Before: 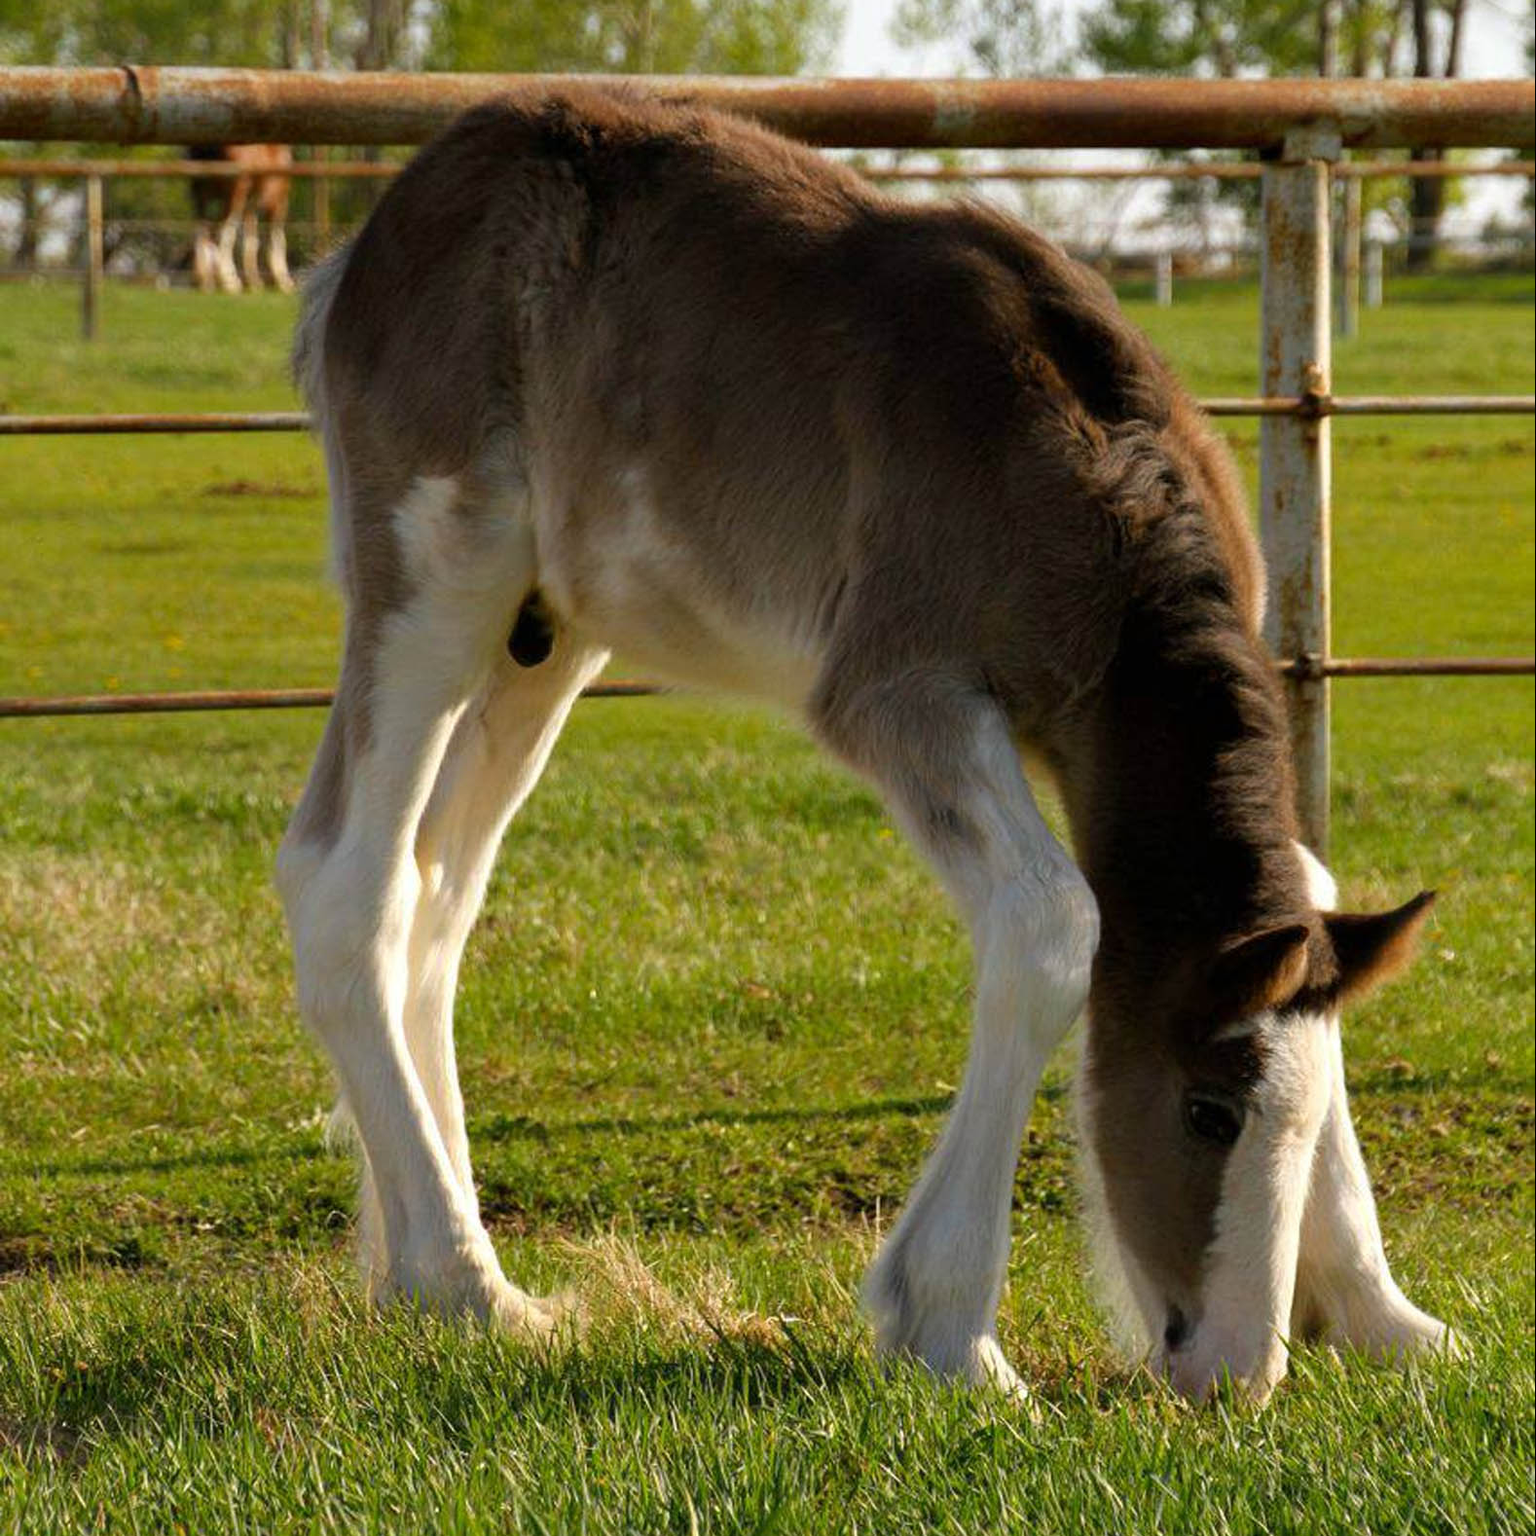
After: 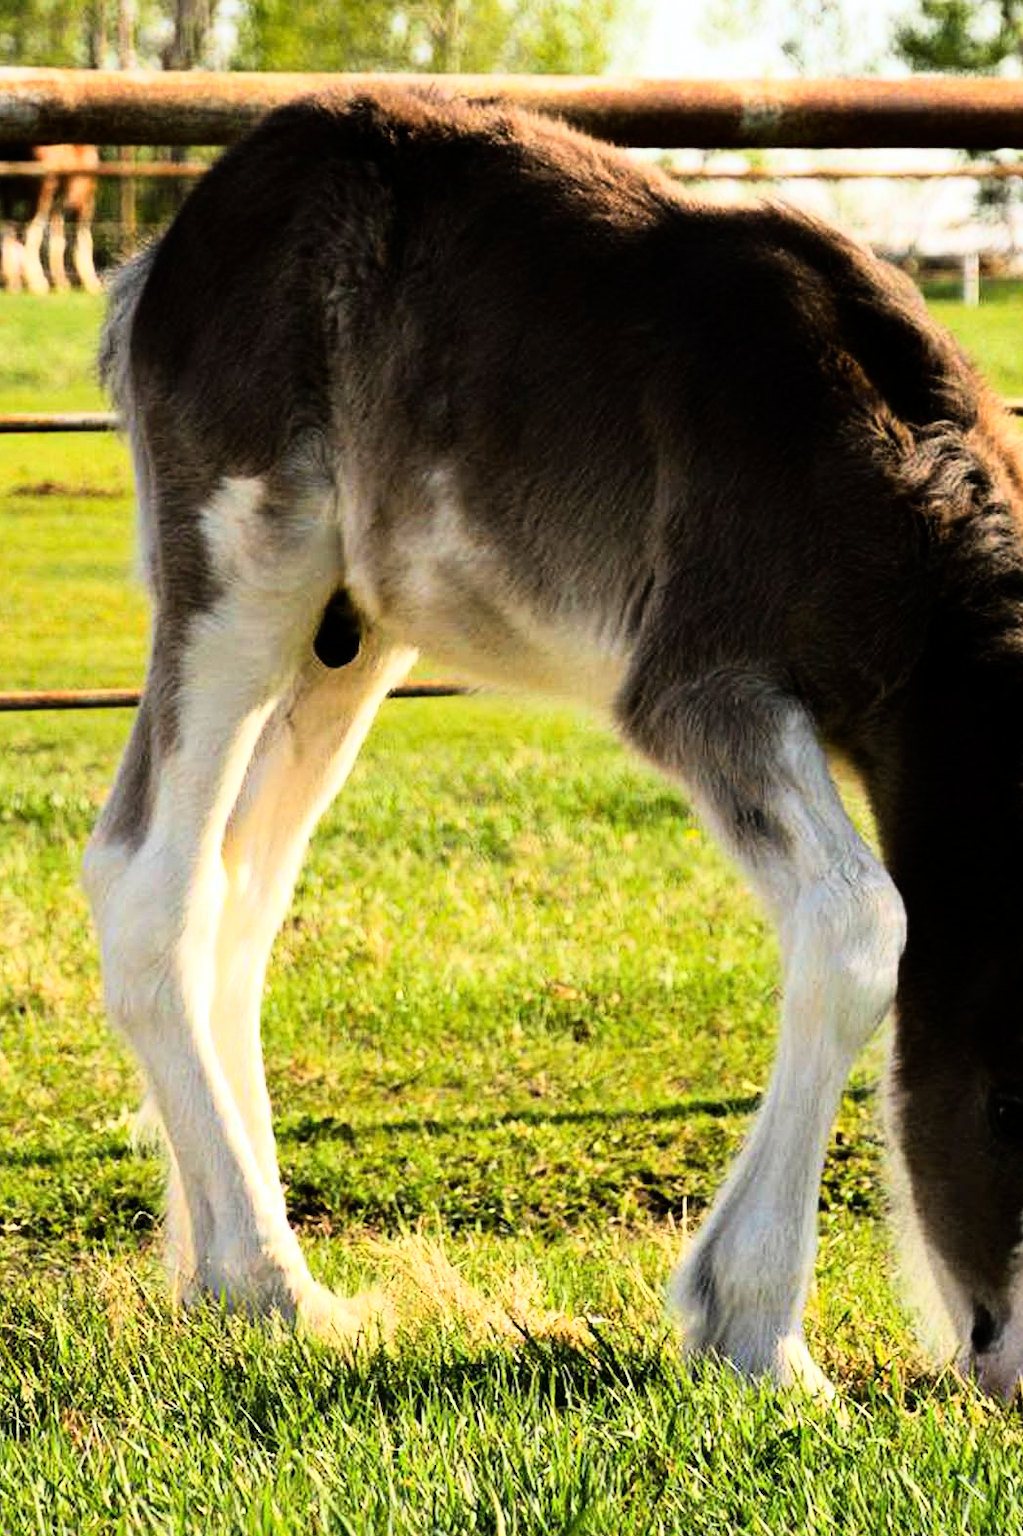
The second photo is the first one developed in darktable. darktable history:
rgb curve: curves: ch0 [(0, 0) (0.21, 0.15) (0.24, 0.21) (0.5, 0.75) (0.75, 0.96) (0.89, 0.99) (1, 1)]; ch1 [(0, 0.02) (0.21, 0.13) (0.25, 0.2) (0.5, 0.67) (0.75, 0.9) (0.89, 0.97) (1, 1)]; ch2 [(0, 0.02) (0.21, 0.13) (0.25, 0.2) (0.5, 0.67) (0.75, 0.9) (0.89, 0.97) (1, 1)], compensate middle gray true
crop and rotate: left 12.648%, right 20.685%
